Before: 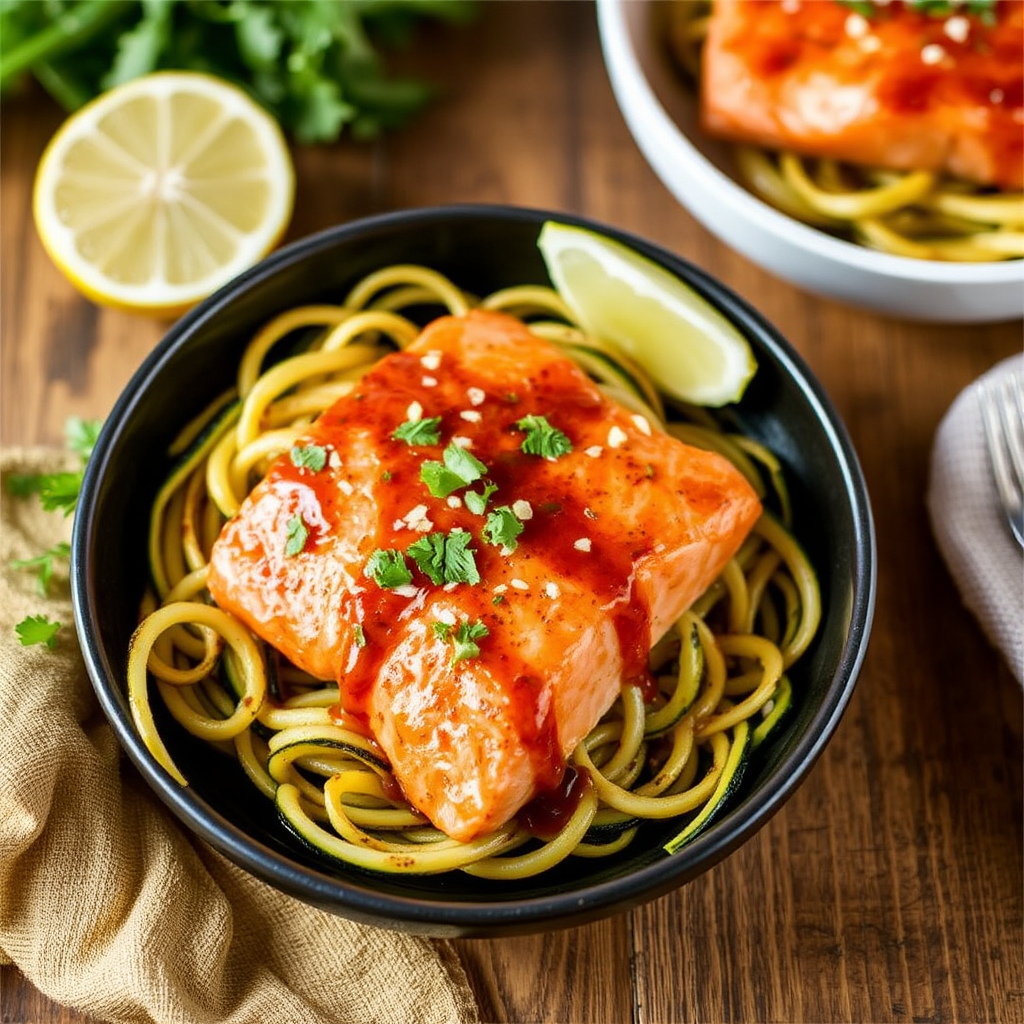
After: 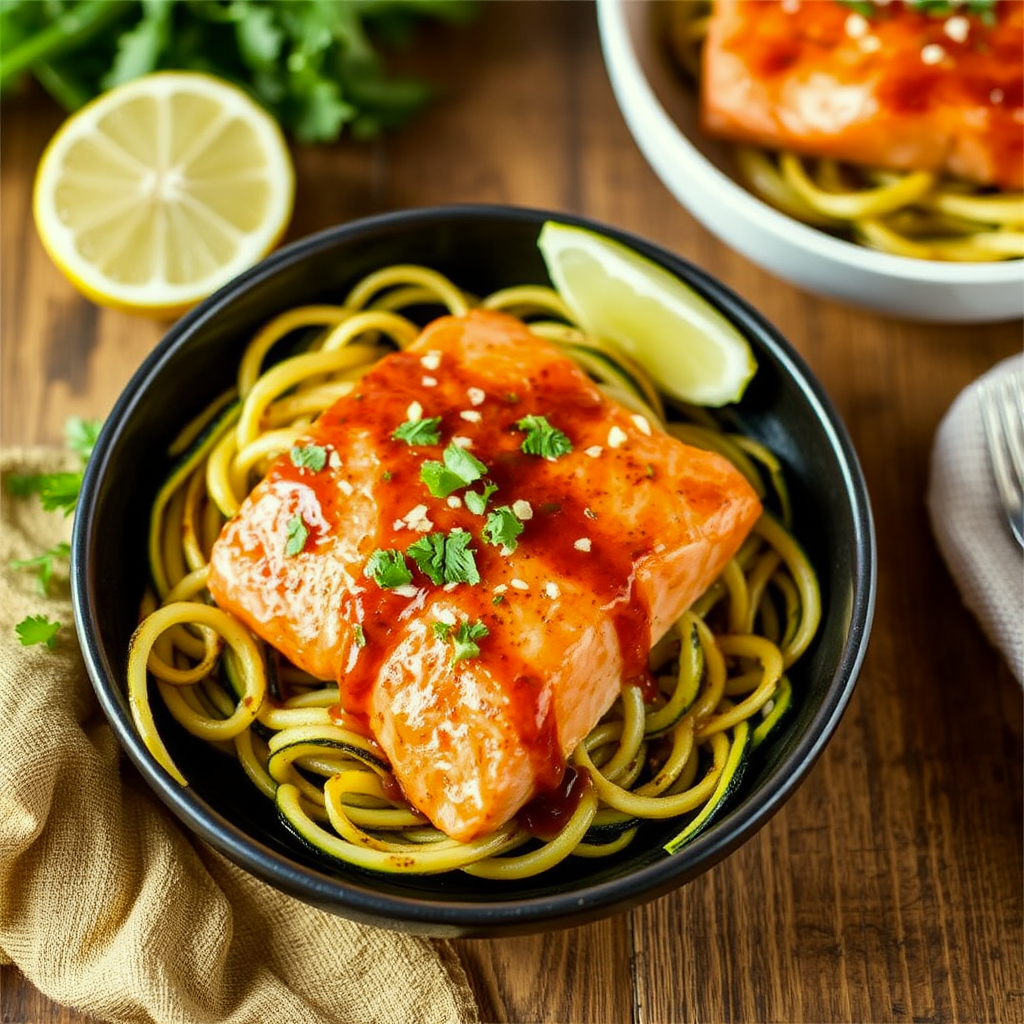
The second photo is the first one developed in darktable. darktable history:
color correction: highlights a* -4.28, highlights b* 6.53
